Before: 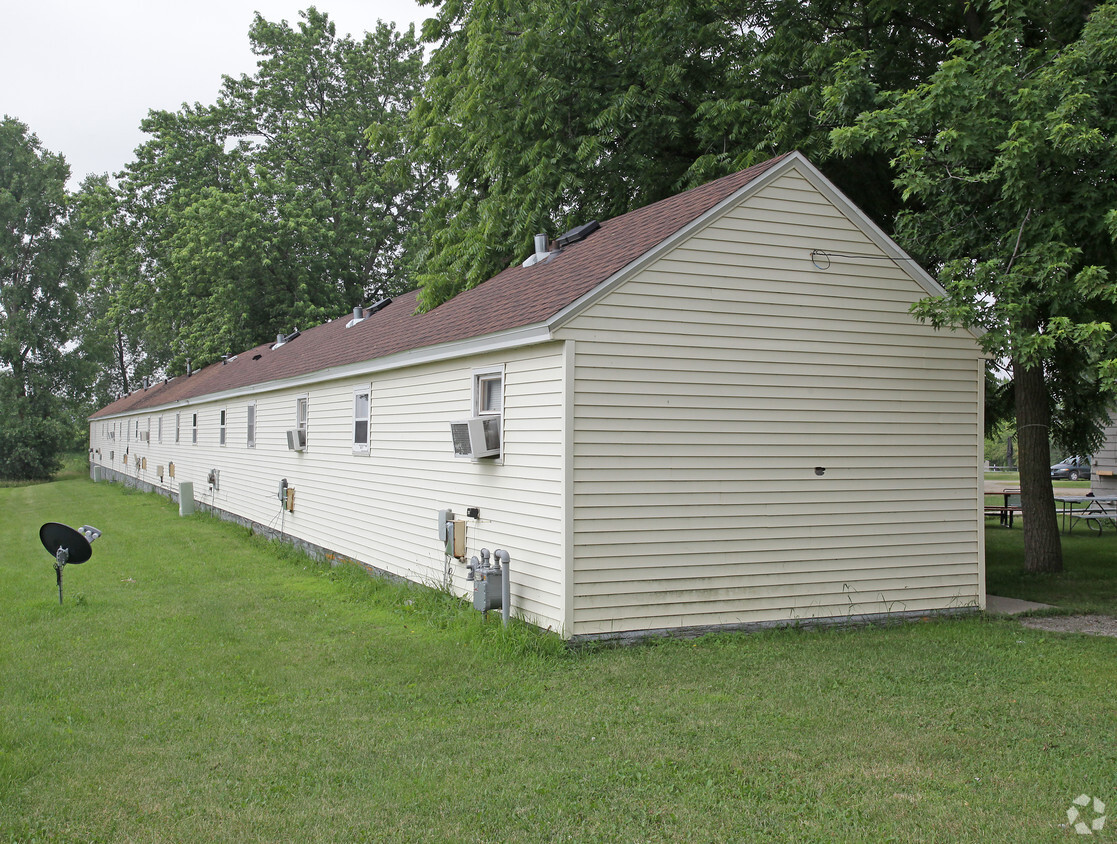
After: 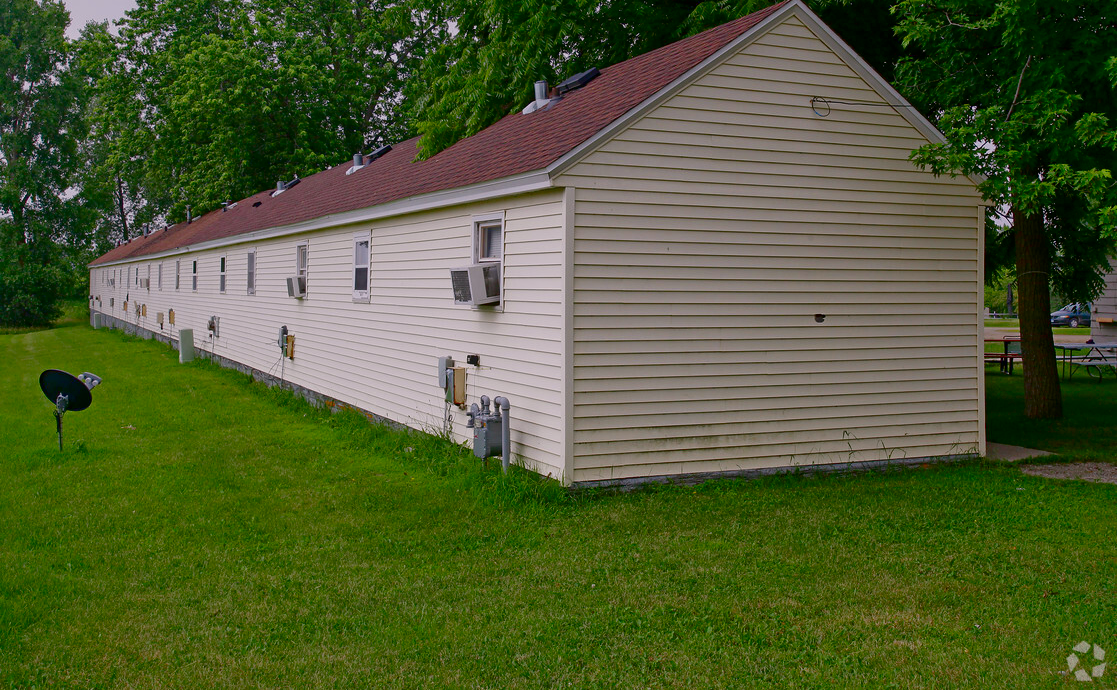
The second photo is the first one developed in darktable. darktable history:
filmic rgb: middle gray luminance 18.38%, black relative exposure -10.51 EV, white relative exposure 3.42 EV, threshold 3.01 EV, target black luminance 0%, hardness 6.01, latitude 98.17%, contrast 0.846, shadows ↔ highlights balance 0.422%, add noise in highlights 0.001, color science v3 (2019), use custom middle-gray values true, contrast in highlights soft, enable highlight reconstruction true
color balance rgb: highlights gain › chroma 1.488%, highlights gain › hue 312.85°, global offset › luminance 0.477%, perceptual saturation grading › global saturation 34.565%, perceptual saturation grading › highlights -29.801%, perceptual saturation grading › shadows 35.419%, global vibrance 20%
contrast brightness saturation: contrast 0.094, brightness -0.594, saturation 0.167
crop and rotate: top 18.165%
shadows and highlights: on, module defaults
exposure: exposure 0.563 EV, compensate highlight preservation false
